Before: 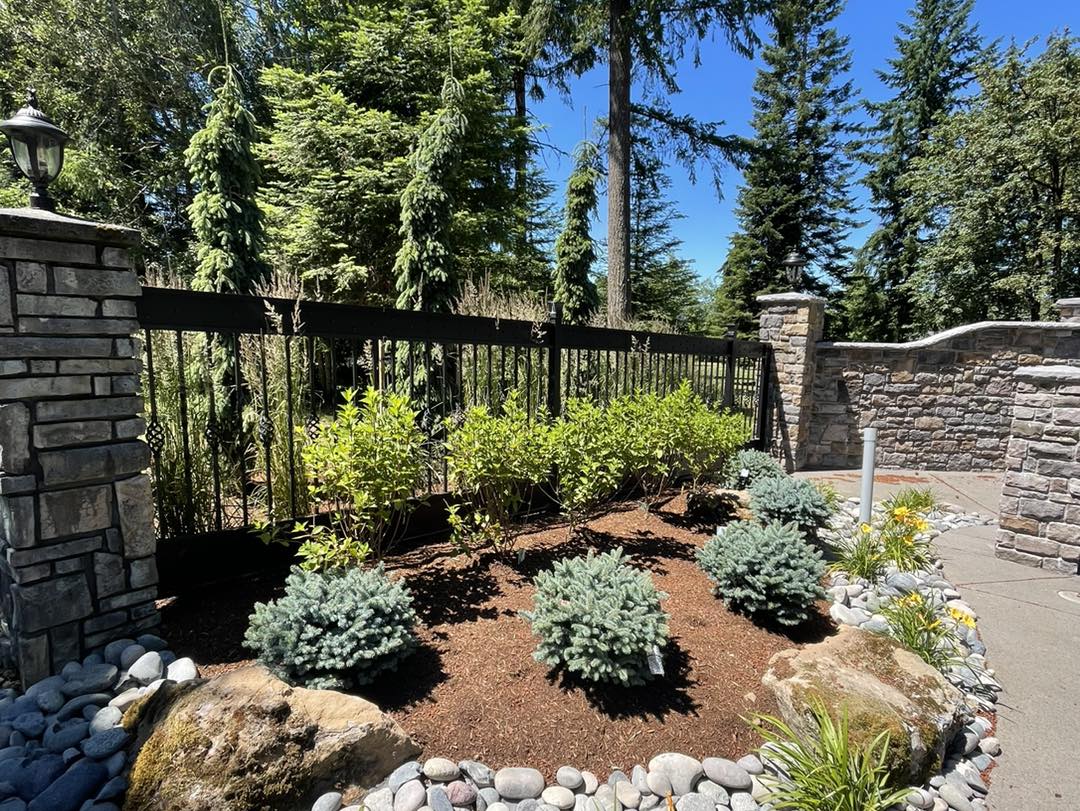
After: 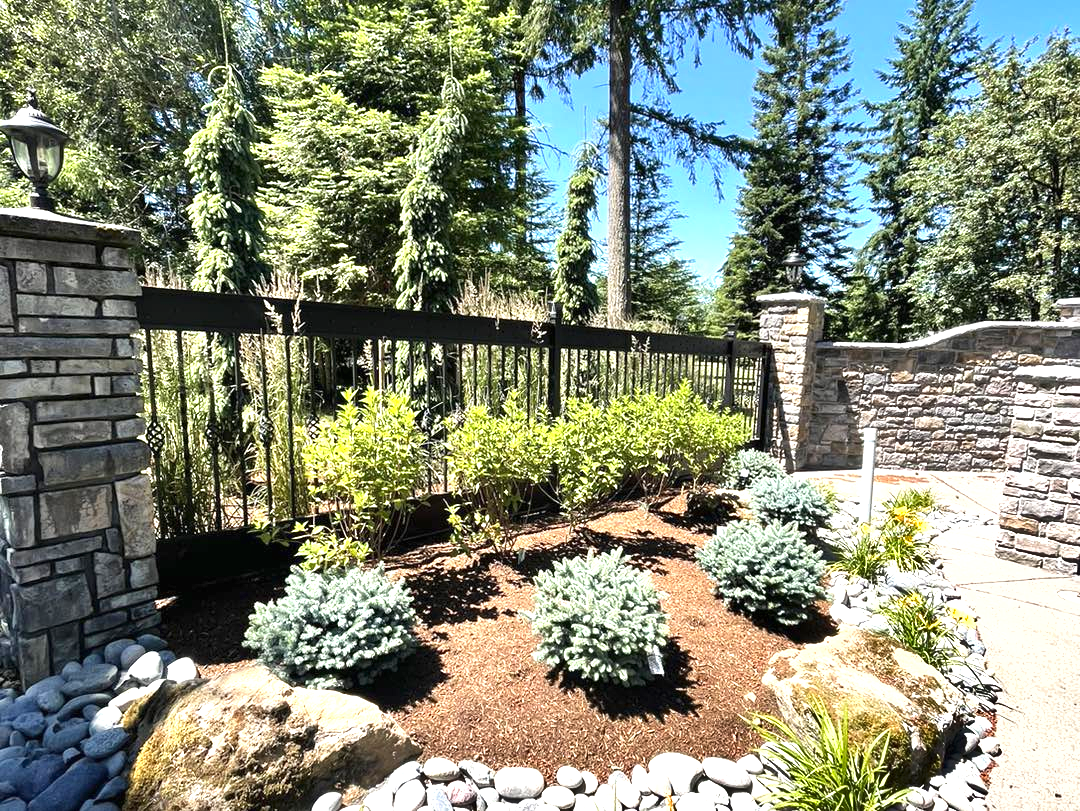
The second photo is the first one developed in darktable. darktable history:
shadows and highlights: soften with gaussian
exposure: black level correction 0, exposure 1.2 EV, compensate exposure bias true, compensate highlight preservation false
